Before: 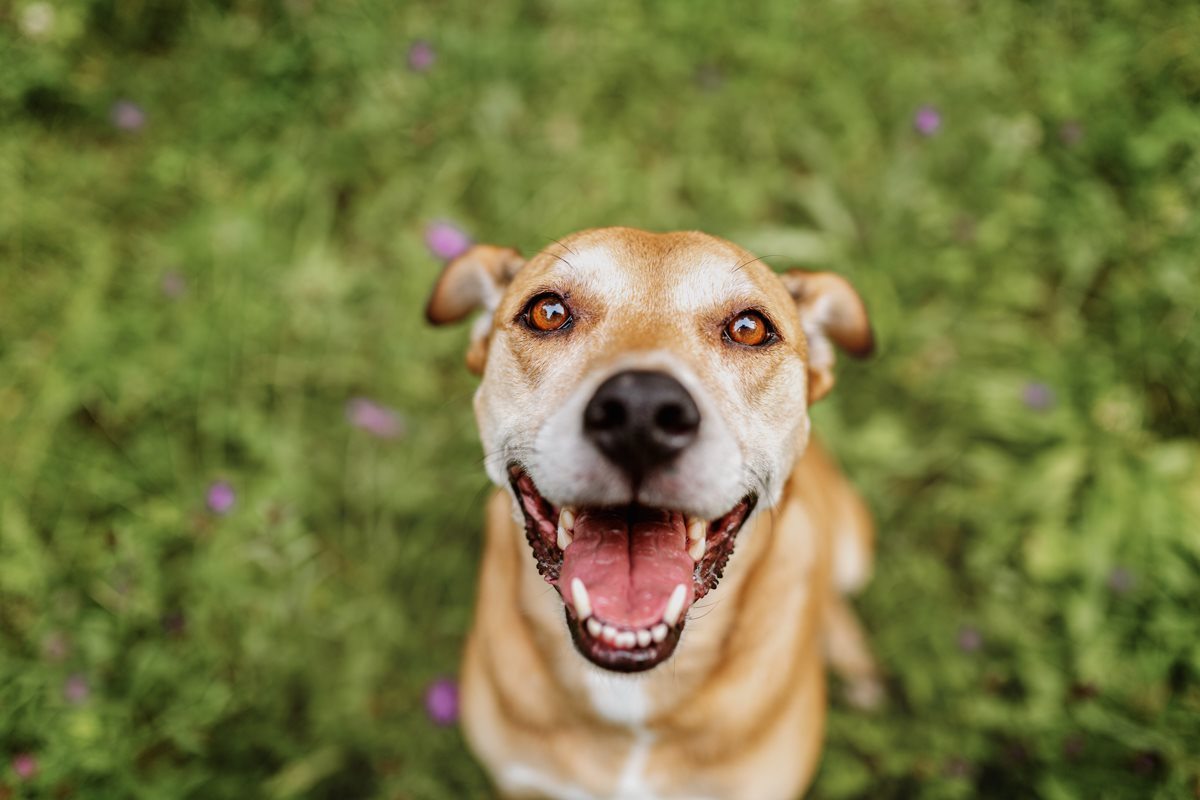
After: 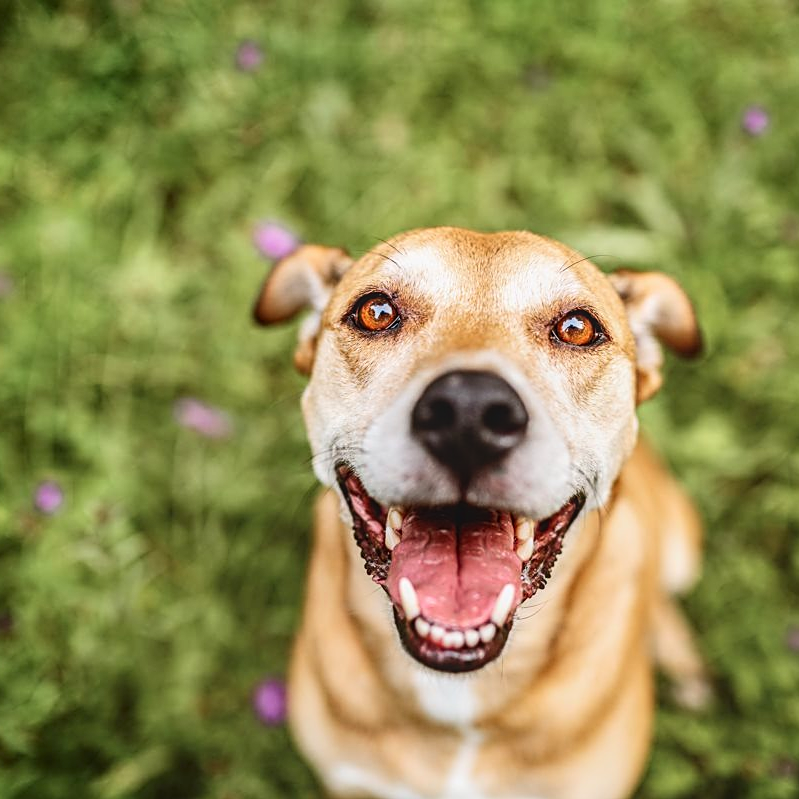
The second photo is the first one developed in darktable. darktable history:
contrast brightness saturation: contrast 0.24, brightness 0.09
lowpass: radius 0.1, contrast 0.85, saturation 1.1, unbound 0
sharpen: on, module defaults
crop and rotate: left 14.385%, right 18.948%
local contrast: detail 130%
